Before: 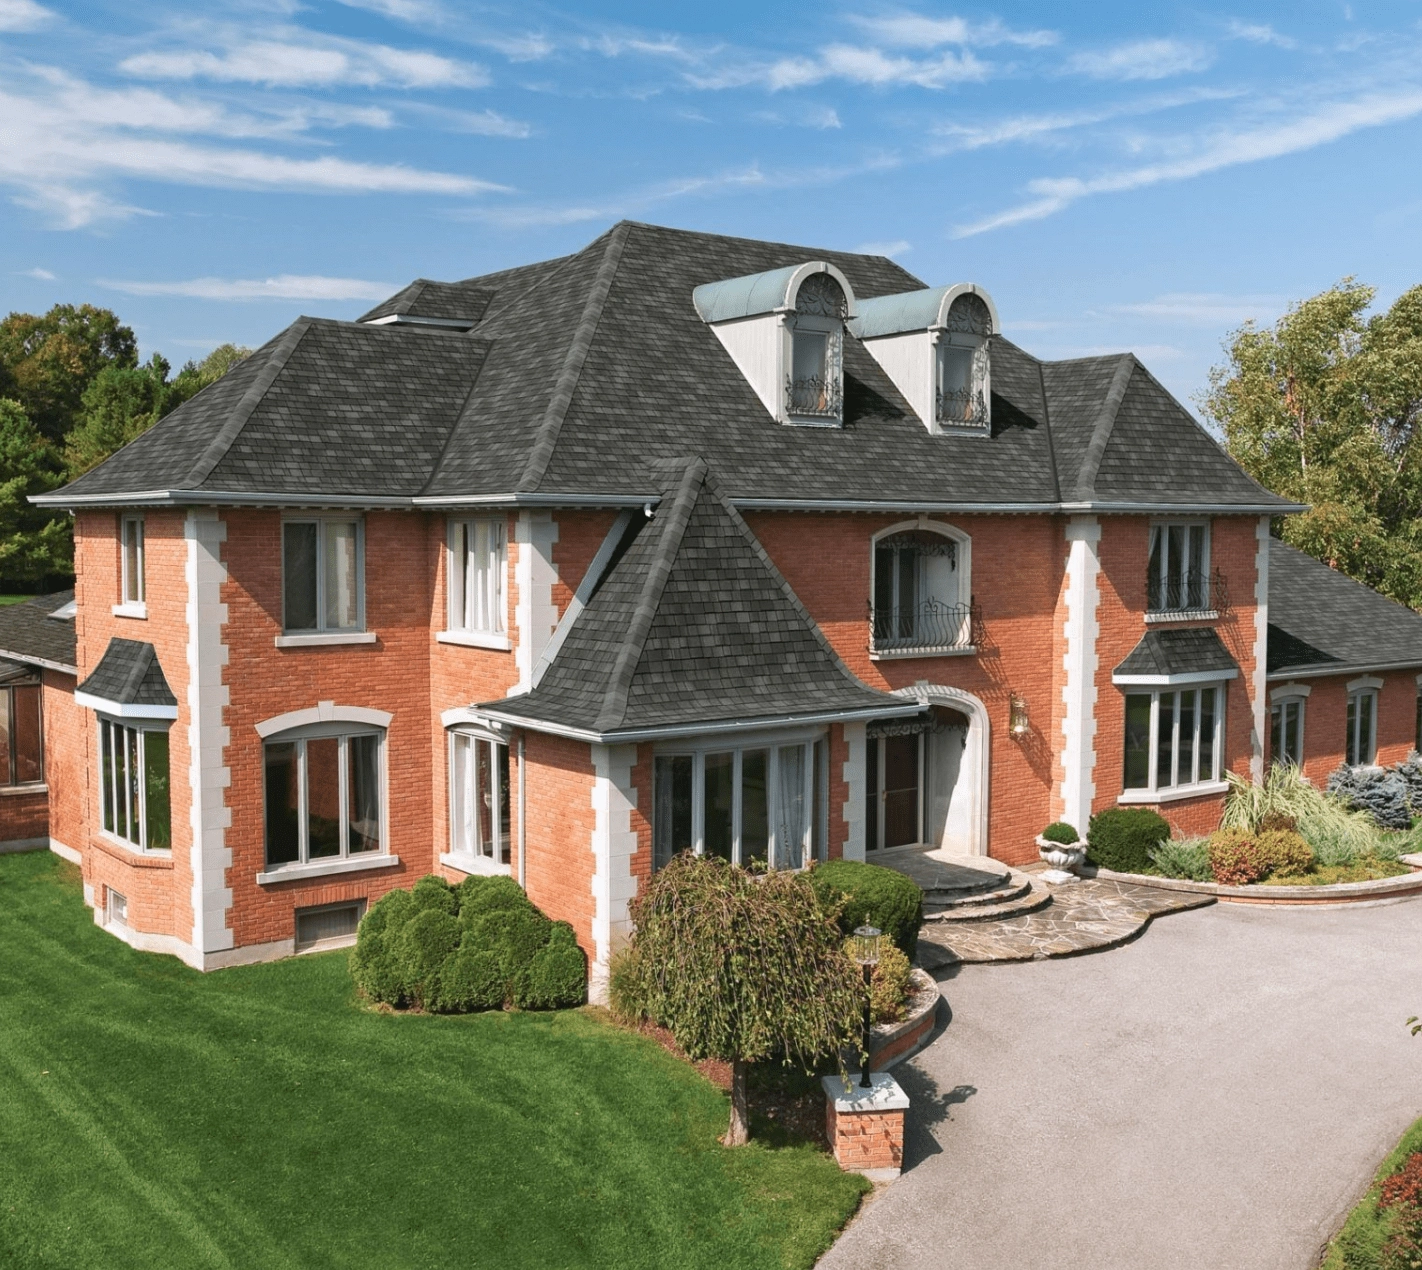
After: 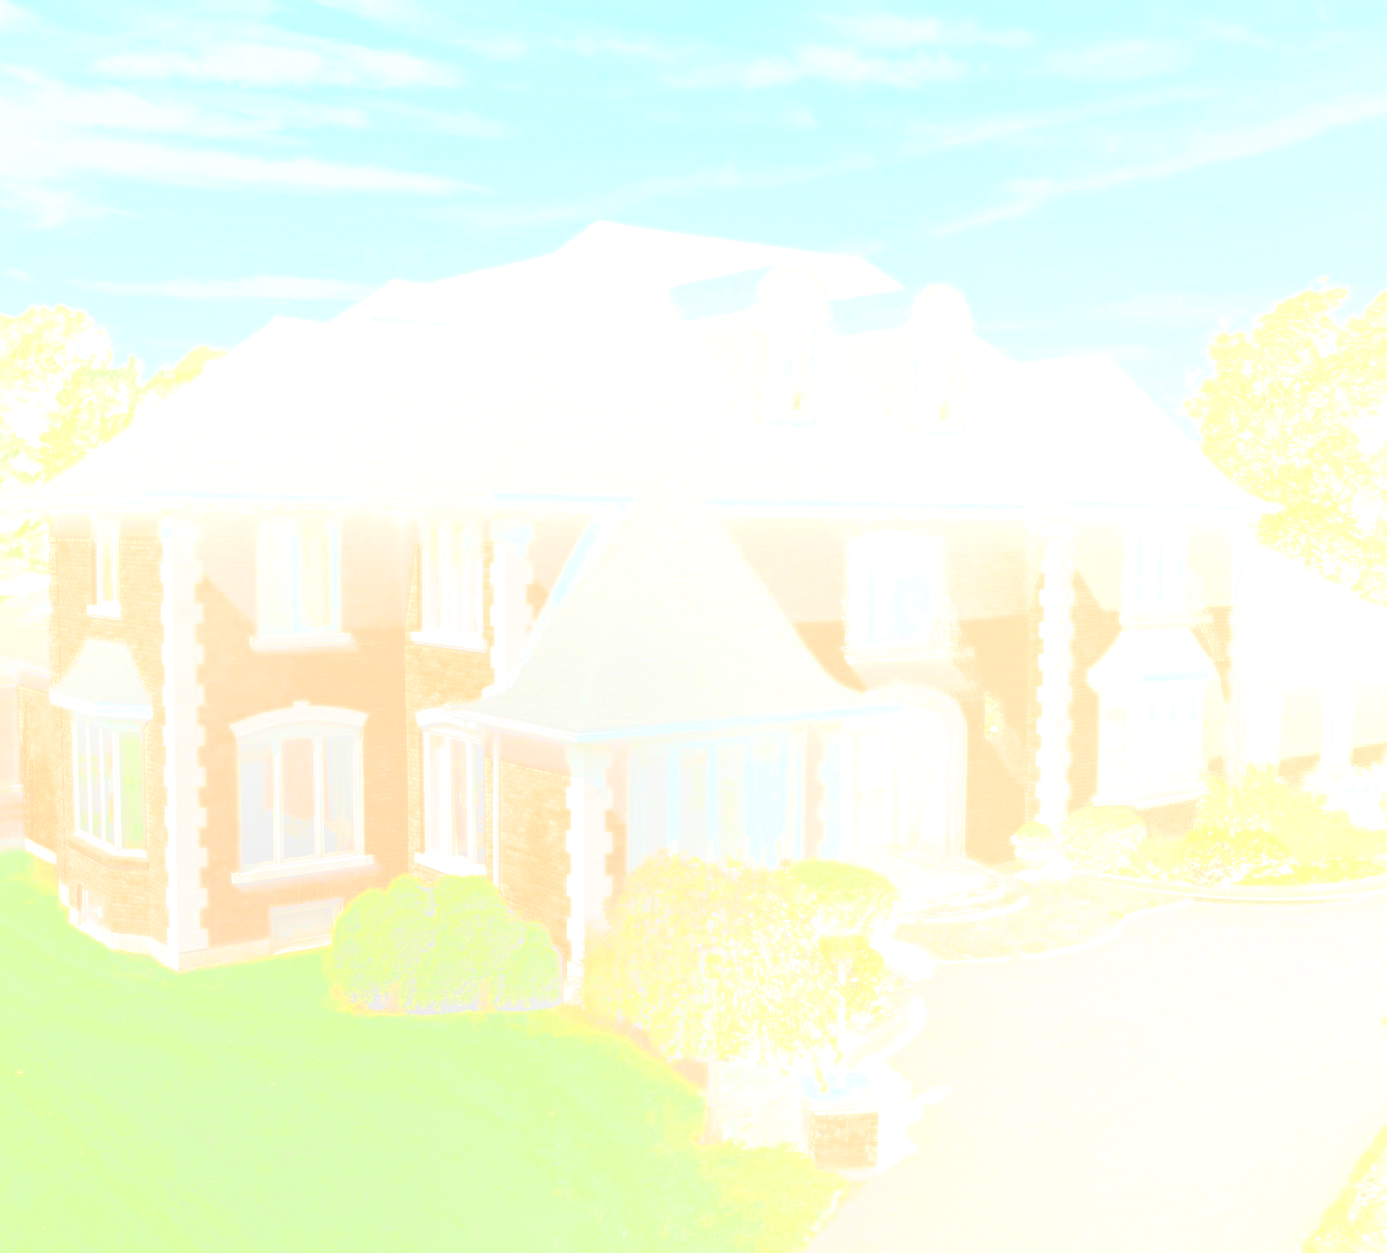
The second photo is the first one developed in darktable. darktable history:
tone curve: curves: ch0 [(0.021, 0) (0.104, 0.052) (0.496, 0.526) (0.737, 0.783) (1, 1)], color space Lab, linked channels, preserve colors none
velvia: strength 27%
crop and rotate: left 1.774%, right 0.633%, bottom 1.28%
sharpen: radius 4.883
exposure: black level correction 0.005, exposure 0.286 EV, compensate highlight preservation false
bloom: size 85%, threshold 5%, strength 85%
color balance rgb: global vibrance 10%
